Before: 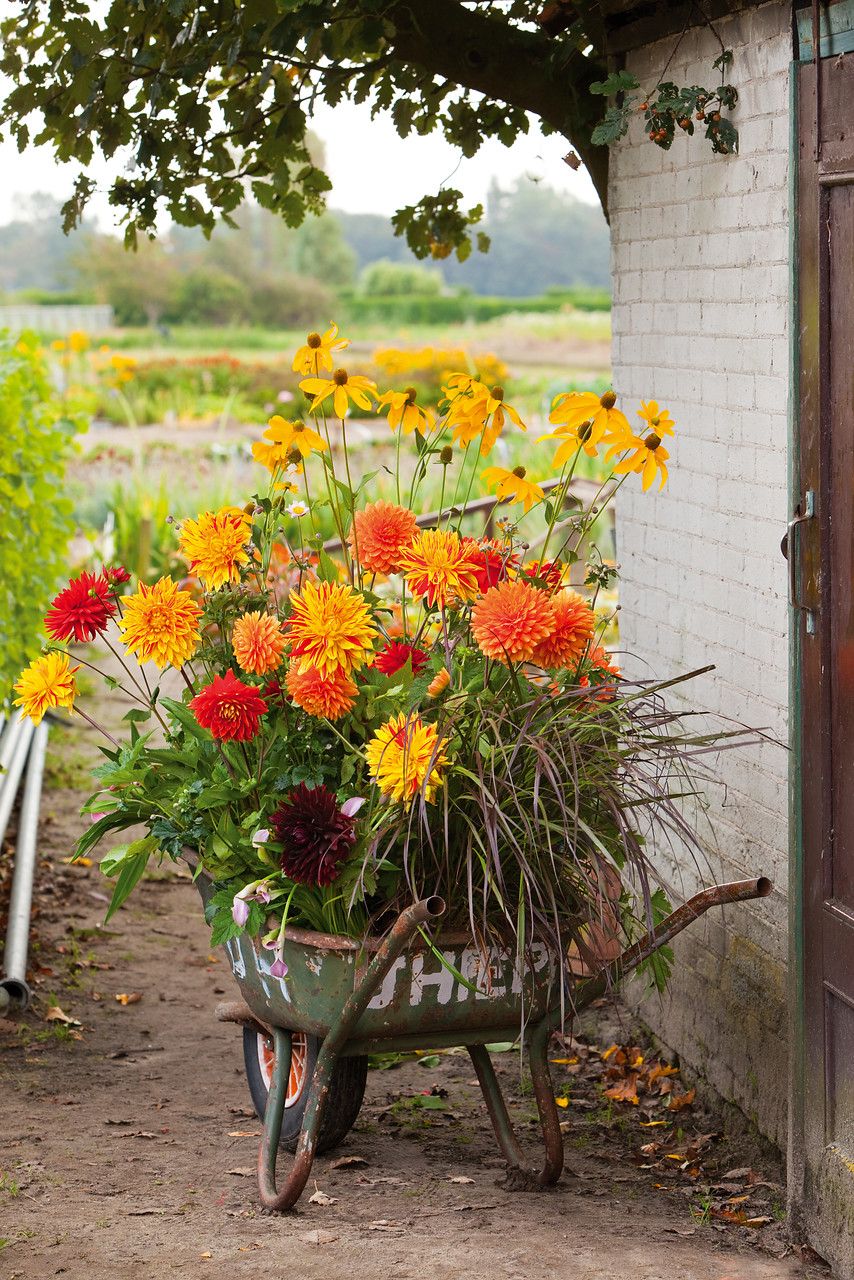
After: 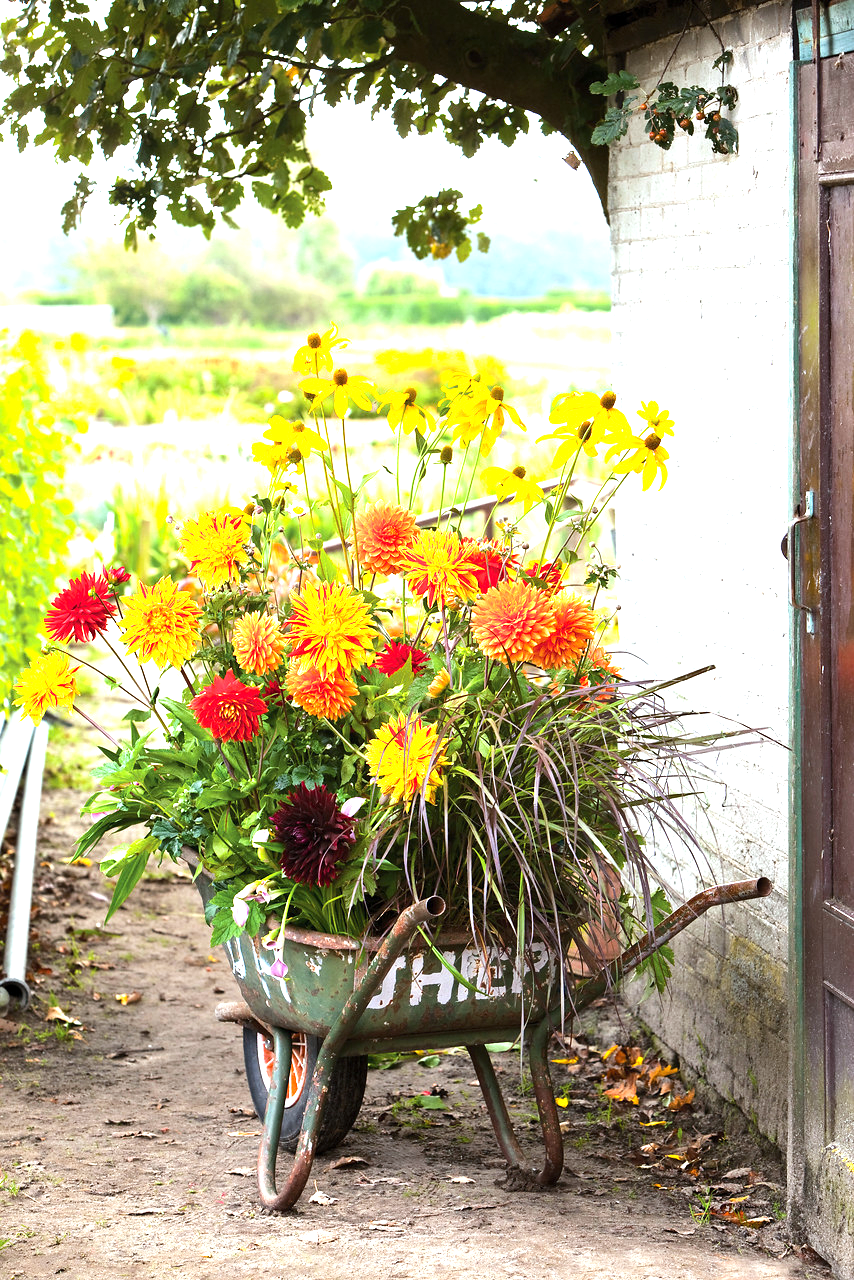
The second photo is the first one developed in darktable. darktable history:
tone equalizer: -8 EV -0.417 EV, -7 EV -0.389 EV, -6 EV -0.333 EV, -5 EV -0.222 EV, -3 EV 0.222 EV, -2 EV 0.333 EV, -1 EV 0.389 EV, +0 EV 0.417 EV, edges refinement/feathering 500, mask exposure compensation -1.57 EV, preserve details no
white balance: red 0.925, blue 1.046
exposure: black level correction 0.001, exposure 1.129 EV, compensate exposure bias true, compensate highlight preservation false
